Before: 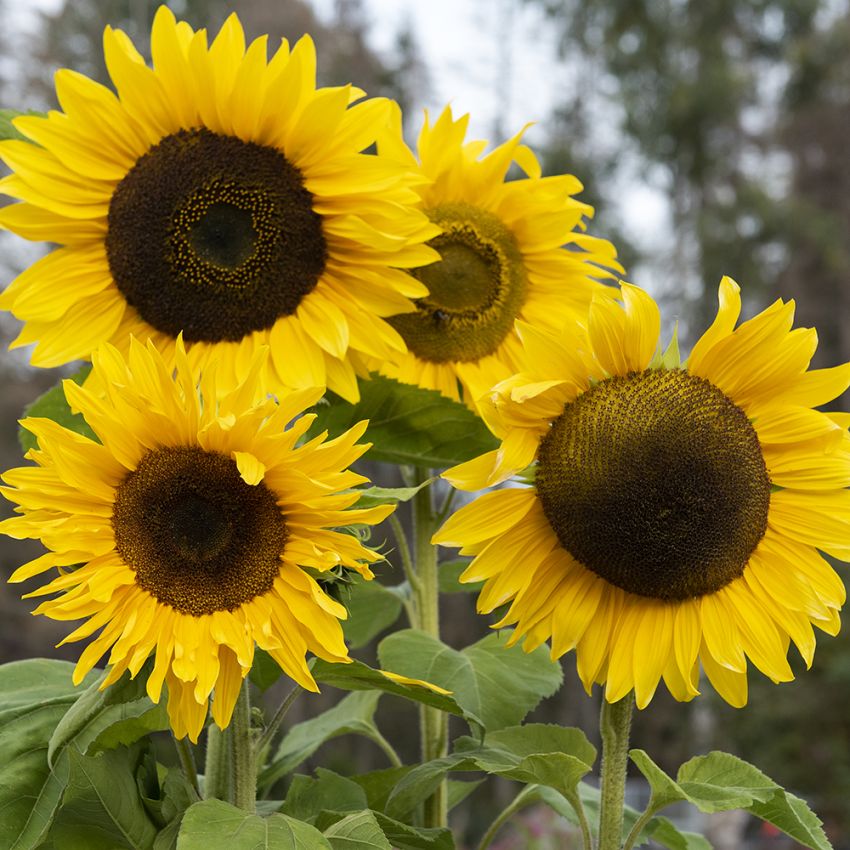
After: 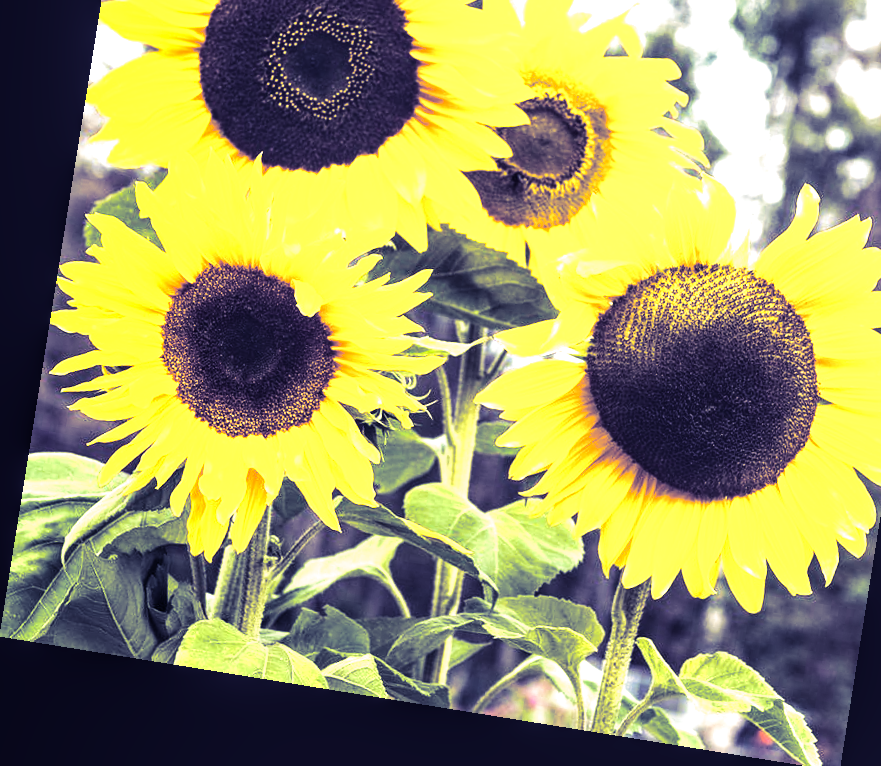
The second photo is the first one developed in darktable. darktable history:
rotate and perspective: rotation 9.12°, automatic cropping off
split-toning: shadows › hue 242.67°, shadows › saturation 0.733, highlights › hue 45.33°, highlights › saturation 0.667, balance -53.304, compress 21.15%
tone equalizer: -8 EV -1.08 EV, -7 EV -1.01 EV, -6 EV -0.867 EV, -5 EV -0.578 EV, -3 EV 0.578 EV, -2 EV 0.867 EV, -1 EV 1.01 EV, +0 EV 1.08 EV, edges refinement/feathering 500, mask exposure compensation -1.57 EV, preserve details no
crop: top 20.916%, right 9.437%, bottom 0.316%
local contrast: detail 130%
exposure: black level correction 0, exposure 1.1 EV, compensate highlight preservation false
velvia: strength 36.57%
